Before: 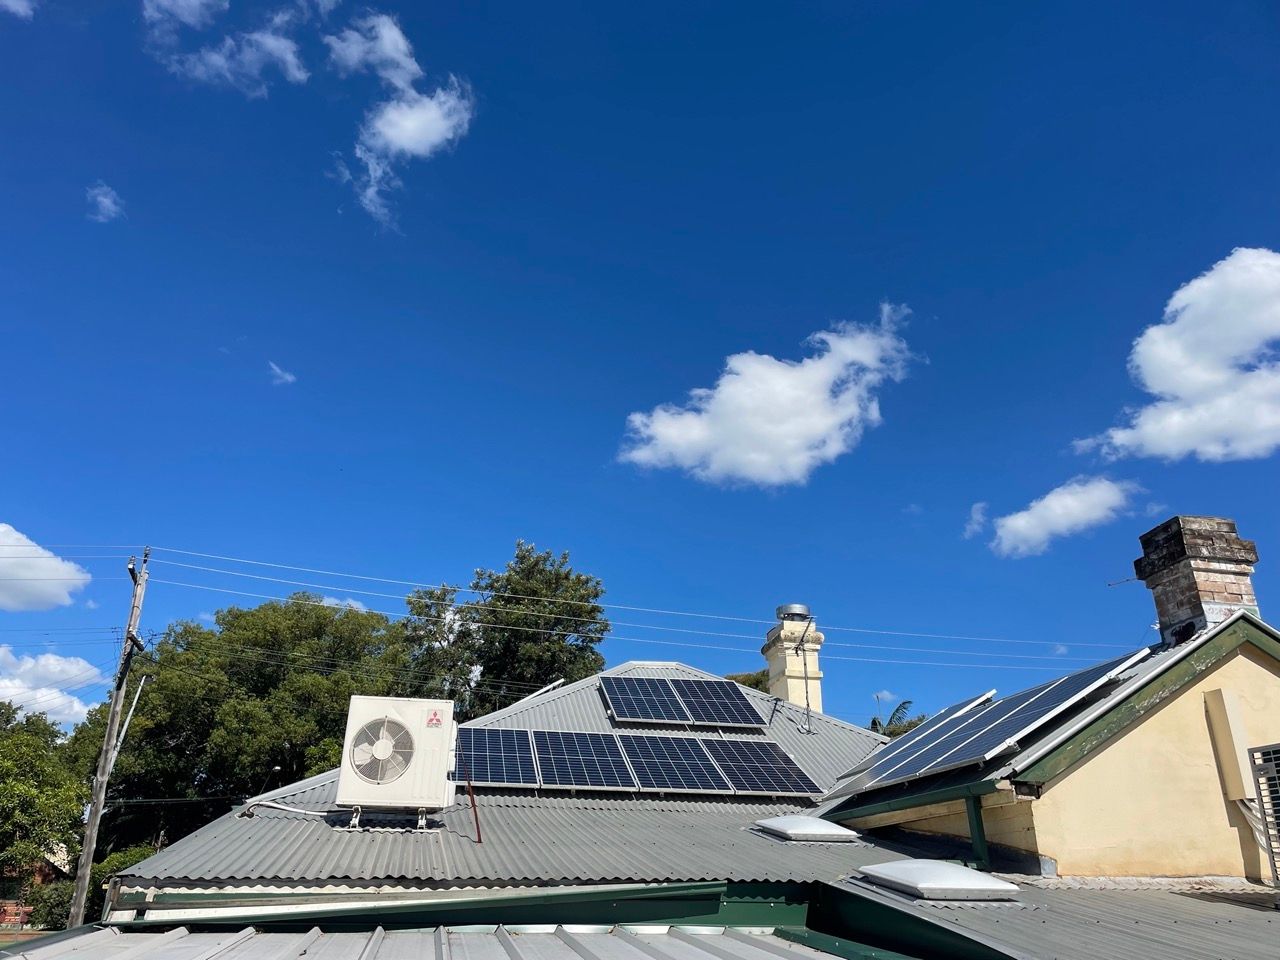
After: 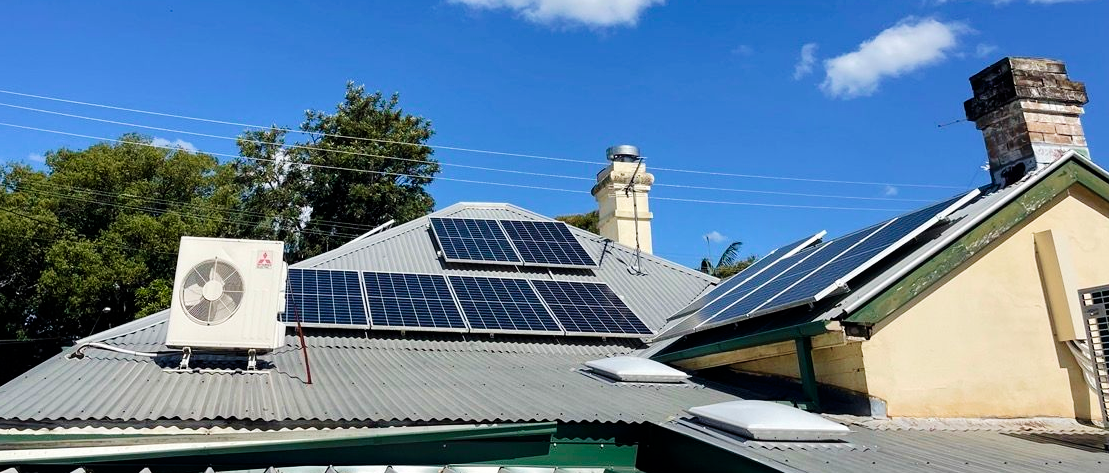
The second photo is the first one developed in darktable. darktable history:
velvia: on, module defaults
crop and rotate: left 13.287%, top 47.834%, bottom 2.886%
tone curve: curves: ch0 [(0.003, 0) (0.066, 0.023) (0.149, 0.094) (0.264, 0.238) (0.395, 0.421) (0.517, 0.56) (0.688, 0.743) (0.813, 0.846) (1, 1)]; ch1 [(0, 0) (0.164, 0.115) (0.337, 0.332) (0.39, 0.398) (0.464, 0.461) (0.501, 0.5) (0.521, 0.535) (0.571, 0.588) (0.652, 0.681) (0.733, 0.749) (0.811, 0.796) (1, 1)]; ch2 [(0, 0) (0.337, 0.382) (0.464, 0.476) (0.501, 0.502) (0.527, 0.54) (0.556, 0.567) (0.6, 0.59) (0.687, 0.675) (1, 1)], preserve colors none
